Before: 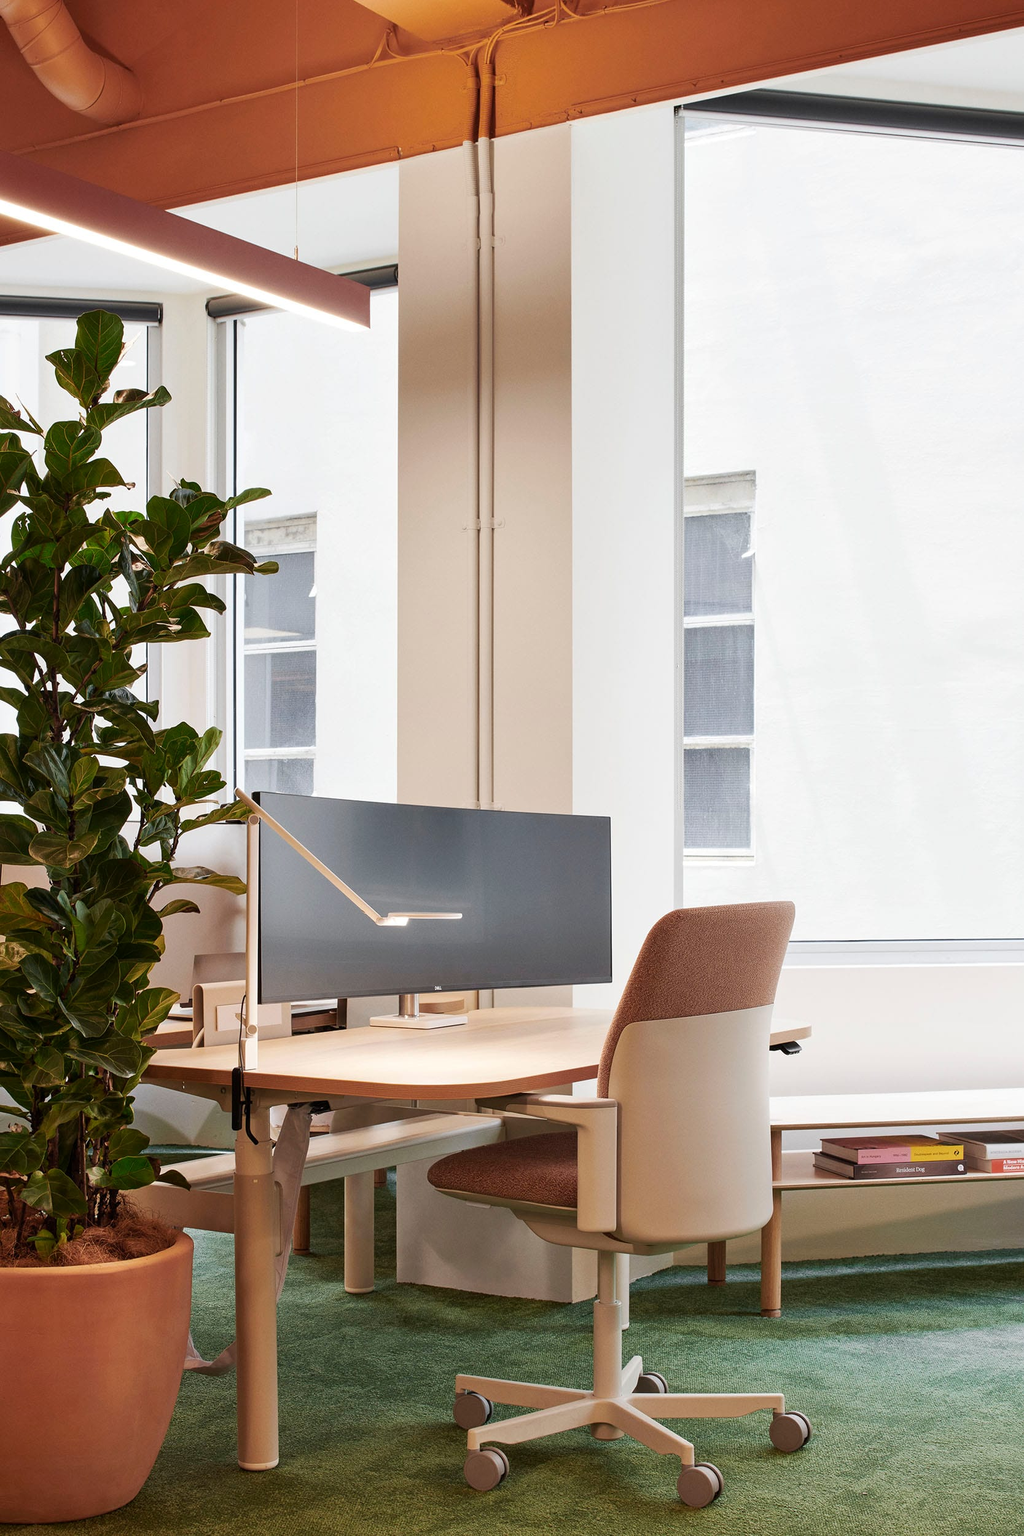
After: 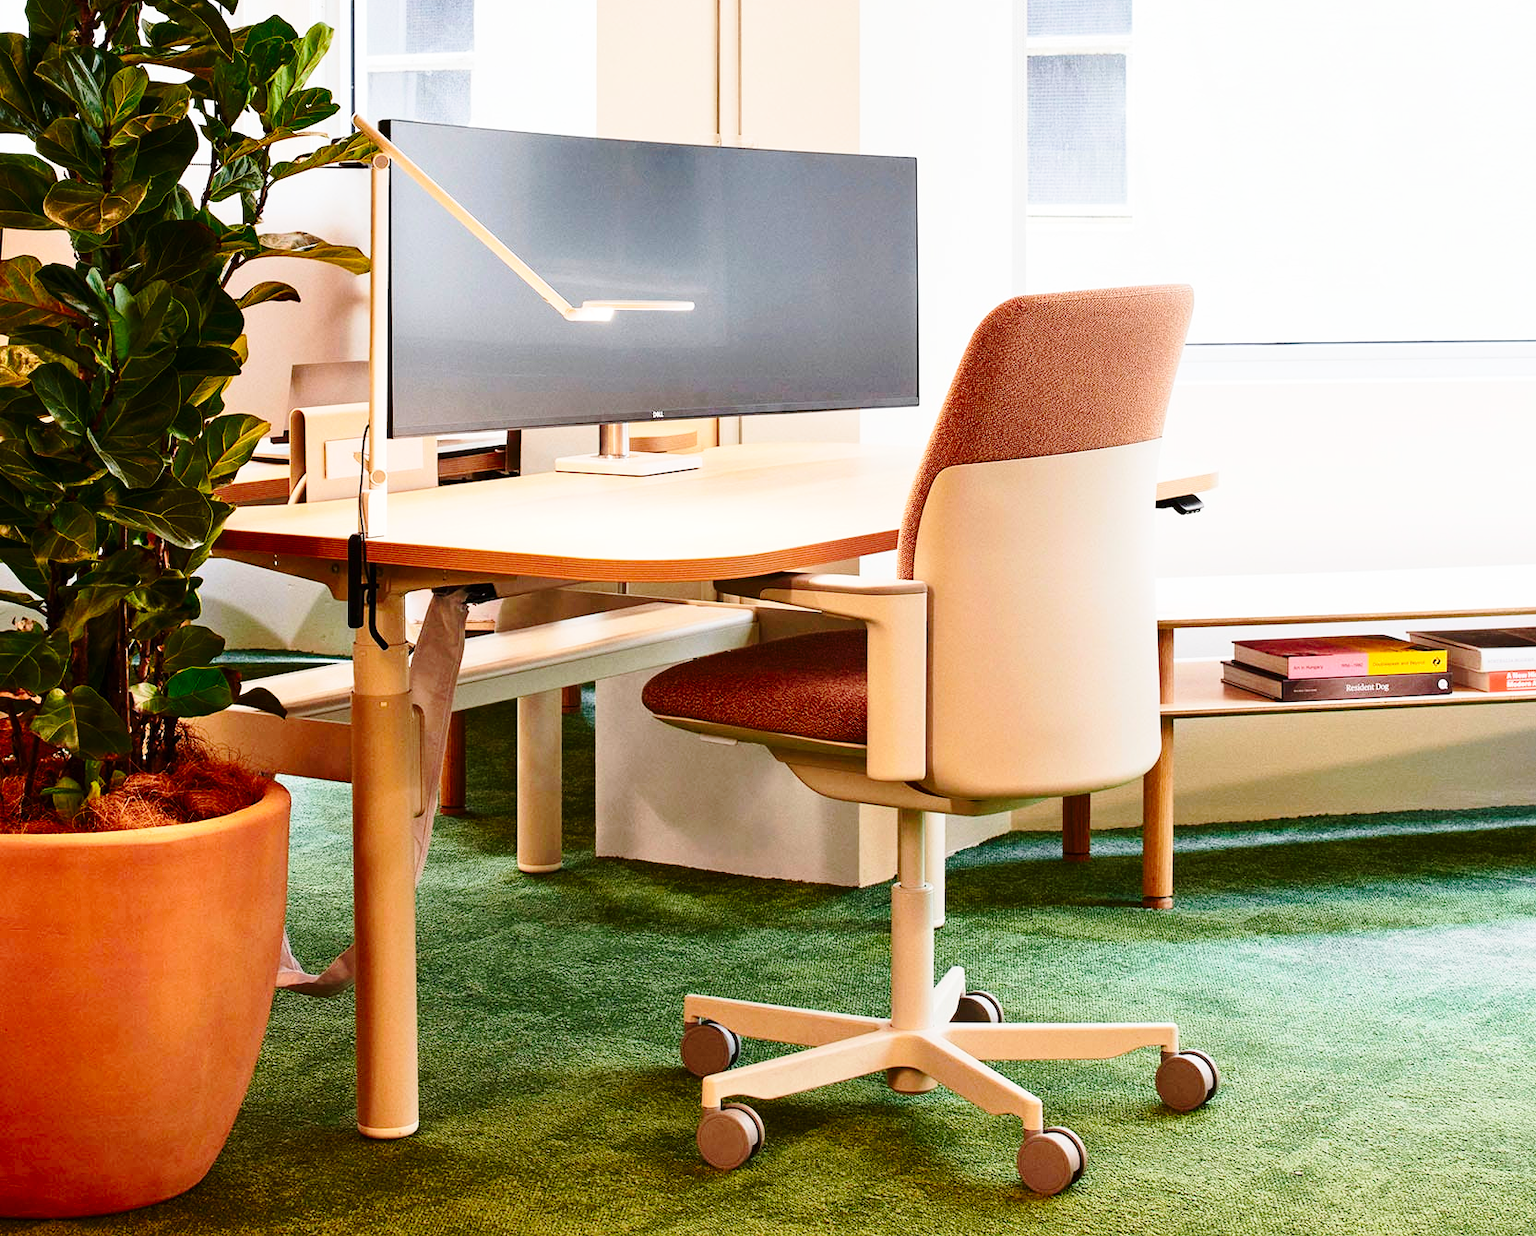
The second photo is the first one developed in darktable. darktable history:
contrast brightness saturation: contrast 0.177, saturation 0.301
crop and rotate: top 46.393%, right 0.107%
base curve: curves: ch0 [(0, 0) (0.028, 0.03) (0.121, 0.232) (0.46, 0.748) (0.859, 0.968) (1, 1)], preserve colors none
